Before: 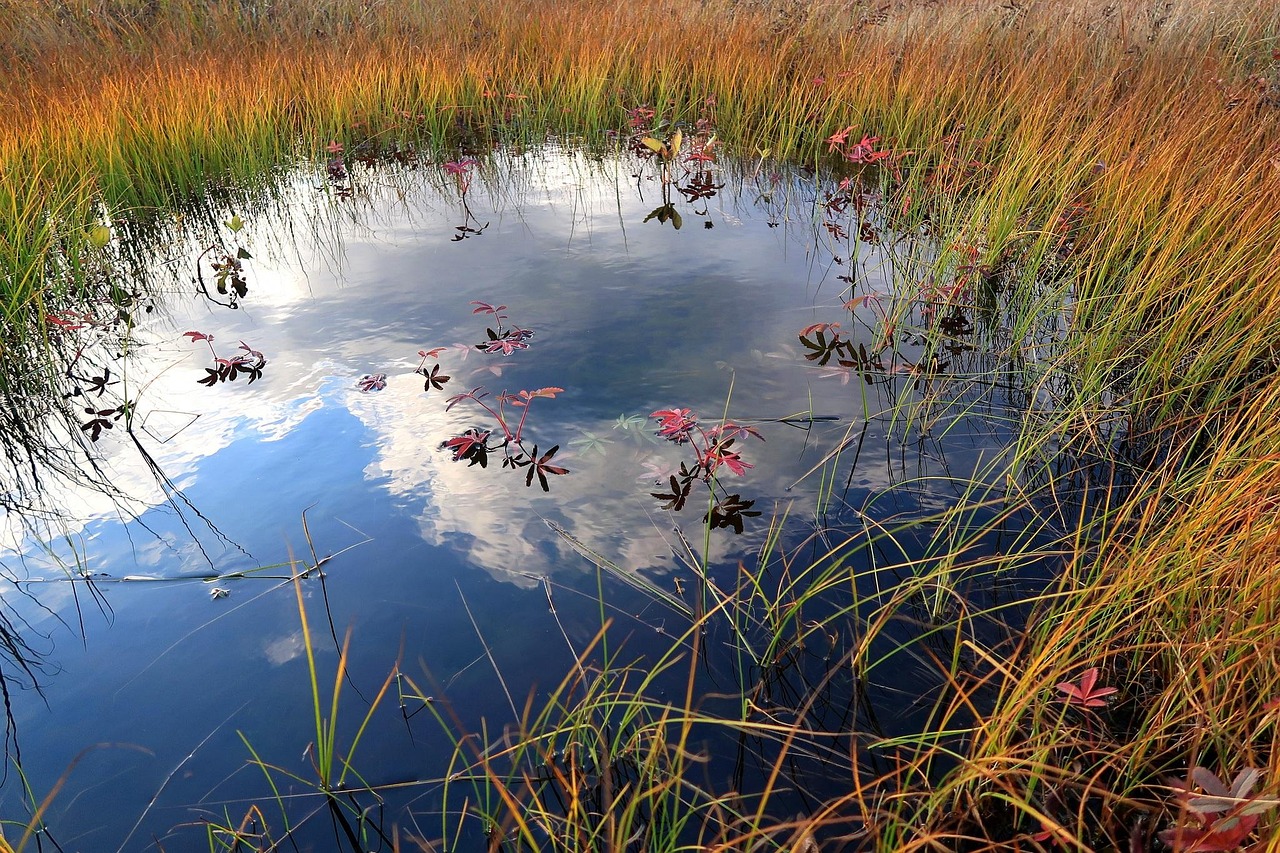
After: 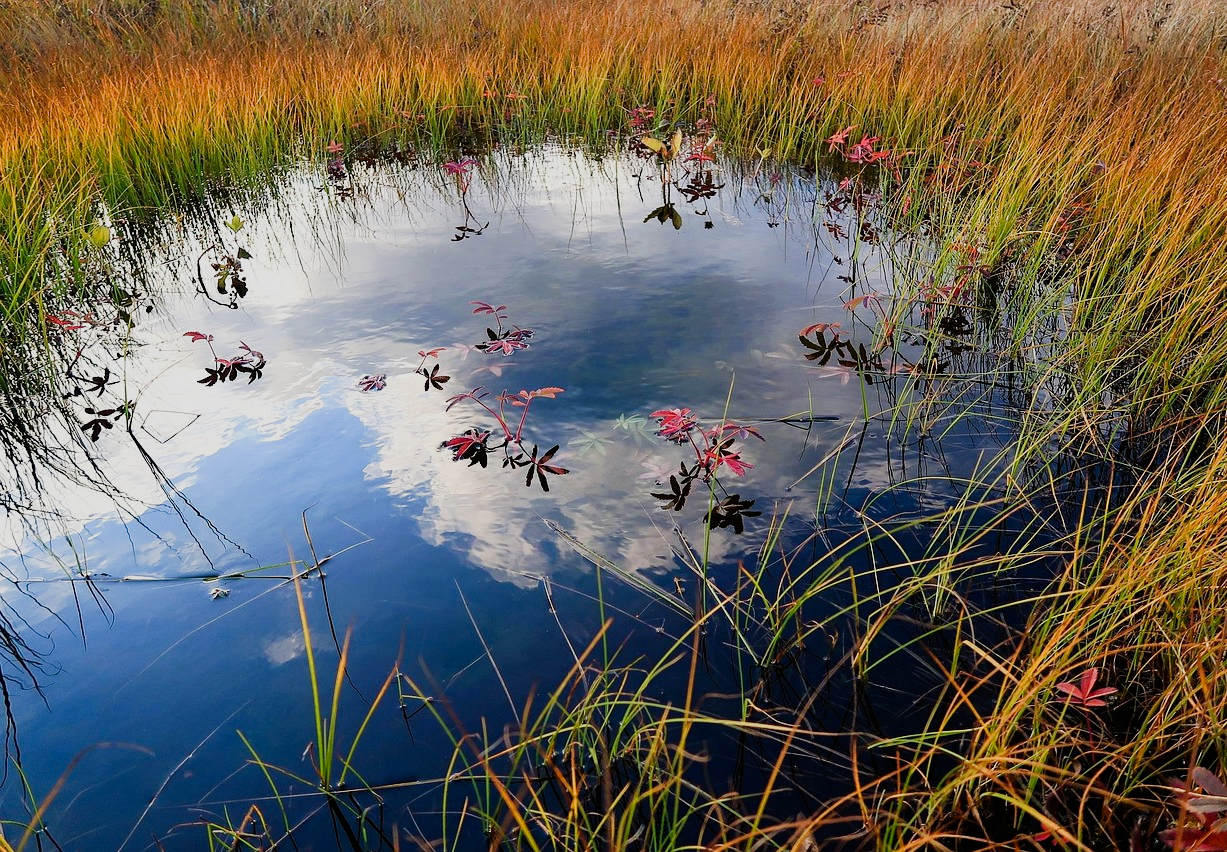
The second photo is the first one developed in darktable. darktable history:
crop: right 4.126%, bottom 0.031%
sigmoid: on, module defaults
